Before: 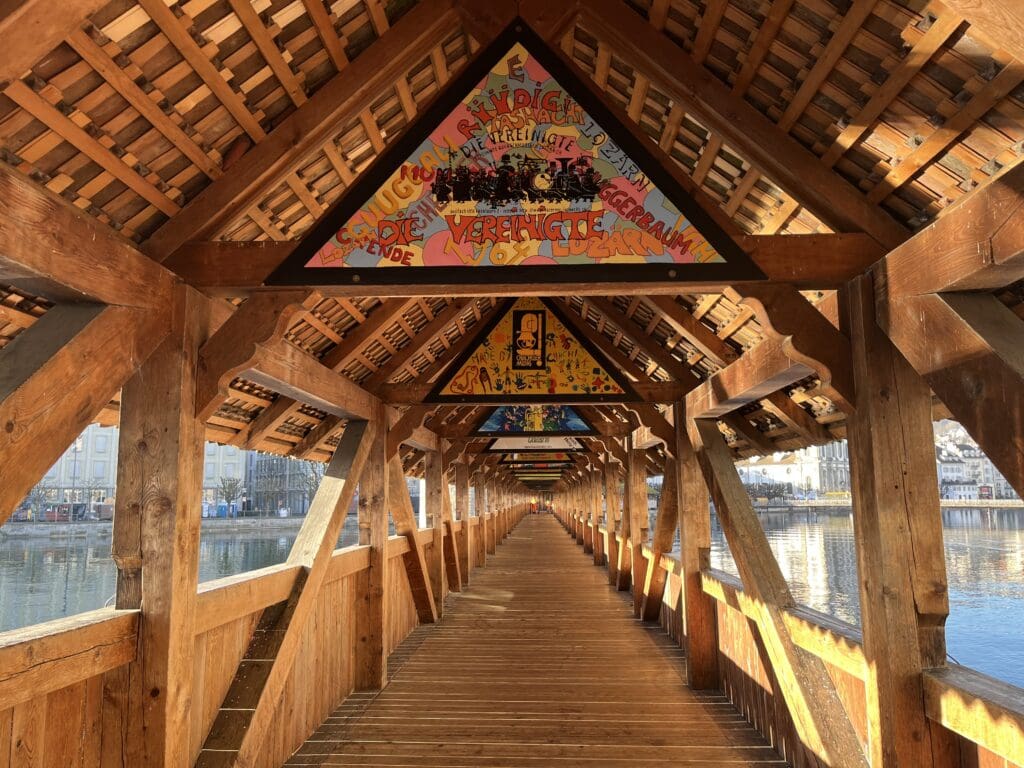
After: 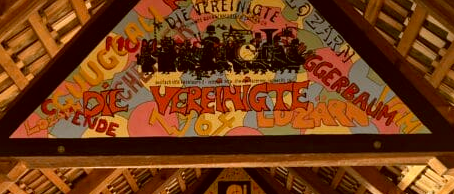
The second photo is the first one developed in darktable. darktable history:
contrast brightness saturation: contrast 0.041, saturation 0.067
color correction: highlights a* -0.591, highlights b* 0.162, shadows a* 4.9, shadows b* 20.22
contrast equalizer: octaves 7, y [[0.6 ×6], [0.55 ×6], [0 ×6], [0 ×6], [0 ×6]], mix 0.206
crop: left 28.83%, top 16.842%, right 26.821%, bottom 57.843%
